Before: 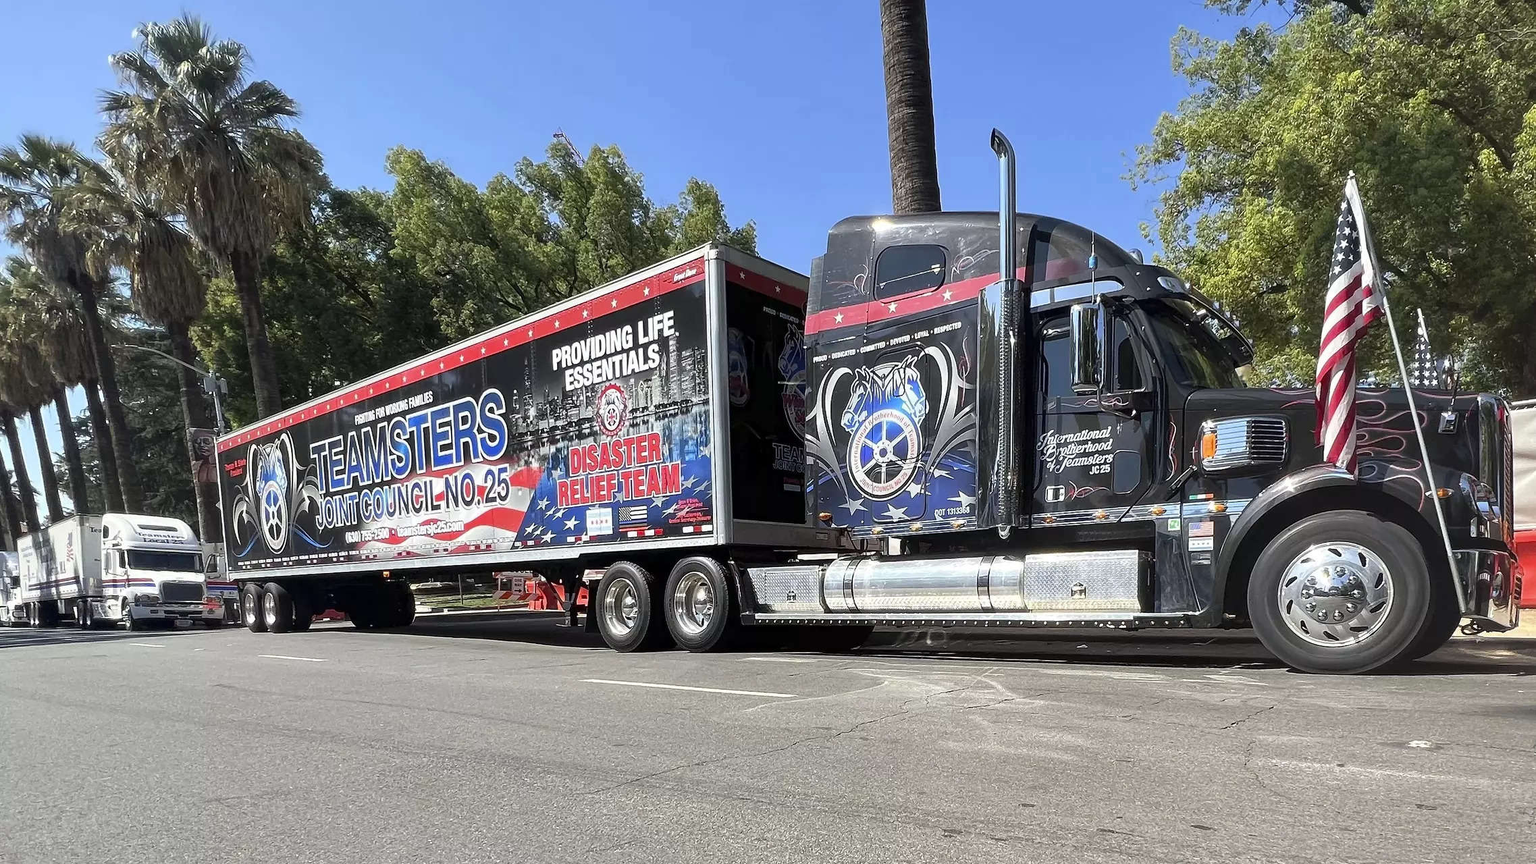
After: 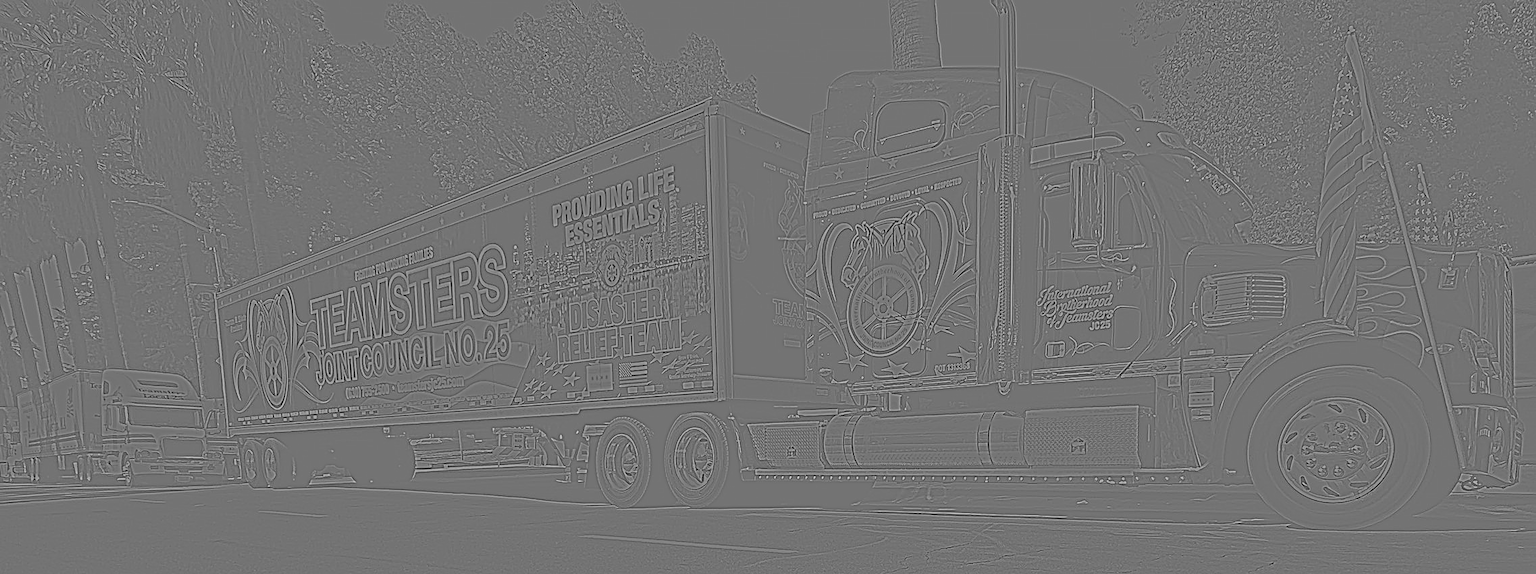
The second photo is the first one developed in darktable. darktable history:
highpass: sharpness 9.84%, contrast boost 9.94%
velvia: on, module defaults
local contrast: highlights 61%, shadows 106%, detail 107%, midtone range 0.529
crop: top 16.727%, bottom 16.727%
tone curve: curves: ch0 [(0, 0) (0.003, 0.026) (0.011, 0.024) (0.025, 0.022) (0.044, 0.031) (0.069, 0.067) (0.1, 0.094) (0.136, 0.102) (0.177, 0.14) (0.224, 0.189) (0.277, 0.238) (0.335, 0.325) (0.399, 0.379) (0.468, 0.453) (0.543, 0.528) (0.623, 0.609) (0.709, 0.695) (0.801, 0.793) (0.898, 0.898) (1, 1)], preserve colors none
shadows and highlights: soften with gaussian
sharpen: on, module defaults
